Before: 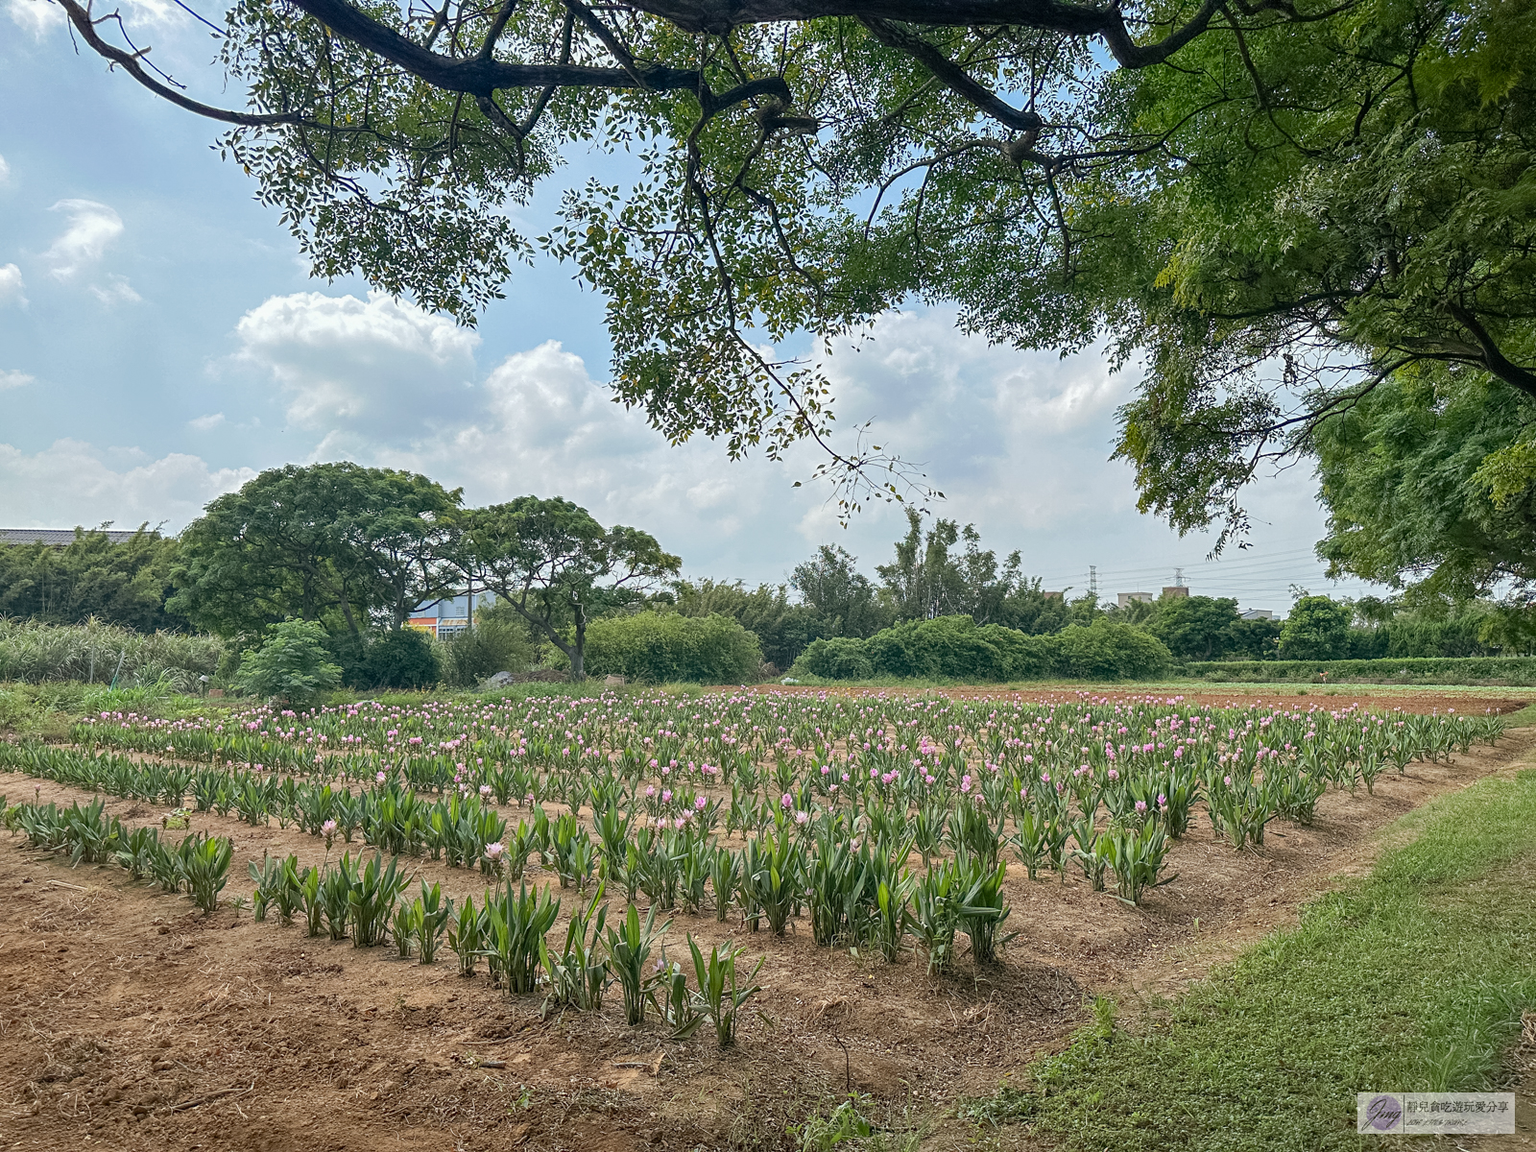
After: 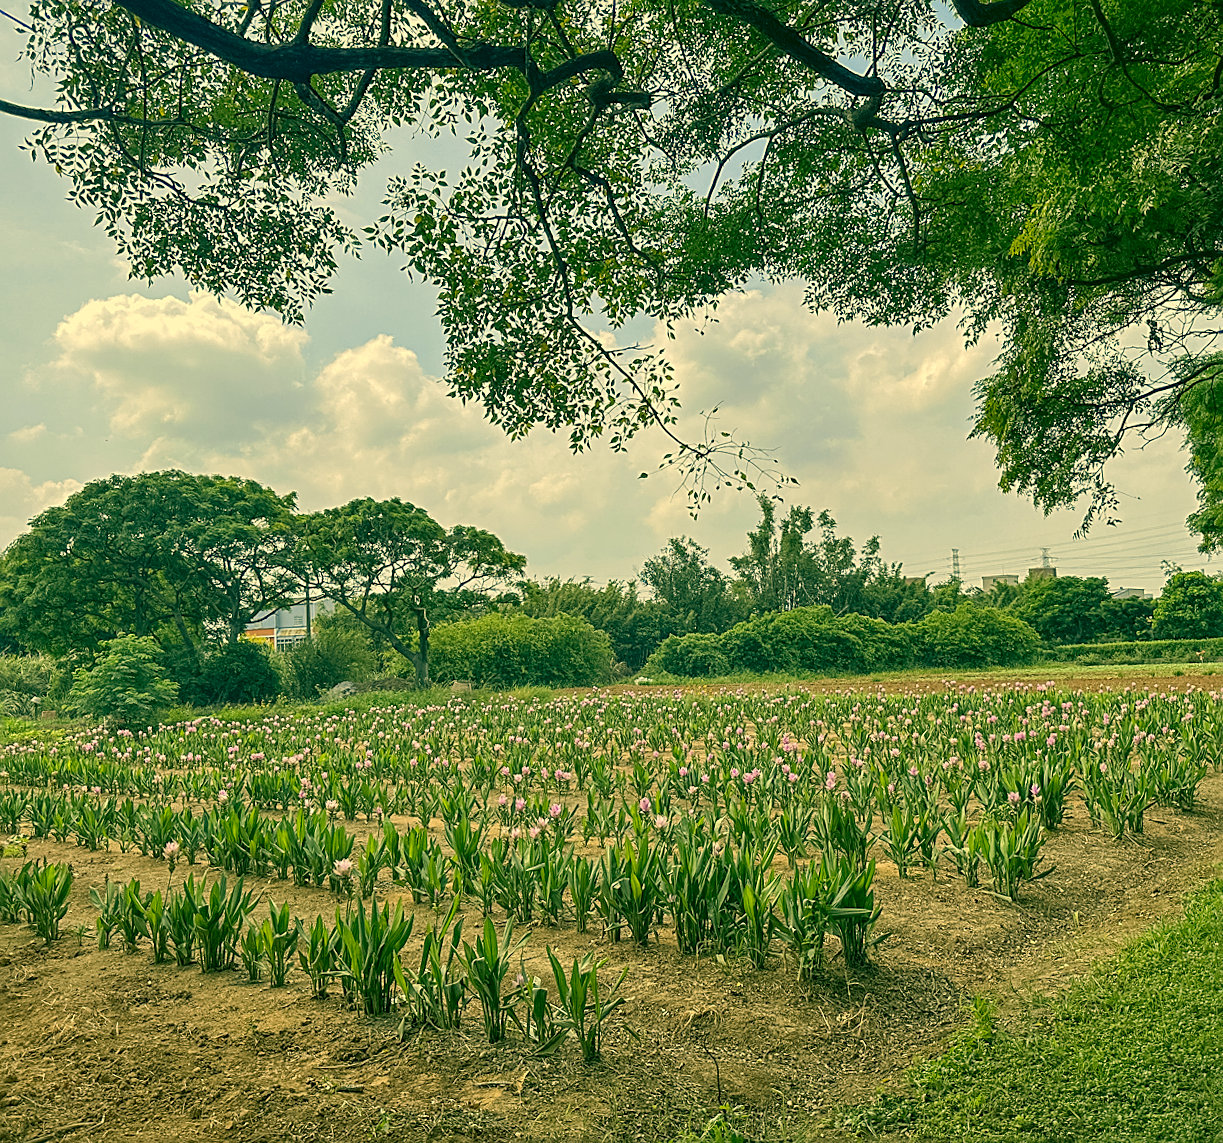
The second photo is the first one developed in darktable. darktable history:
sharpen: on, module defaults
rotate and perspective: rotation -2.12°, lens shift (vertical) 0.009, lens shift (horizontal) -0.008, automatic cropping original format, crop left 0.036, crop right 0.964, crop top 0.05, crop bottom 0.959
crop and rotate: left 9.597%, right 10.195%
color correction: highlights a* 5.62, highlights b* 33.57, shadows a* -25.86, shadows b* 4.02
white balance: emerald 1
